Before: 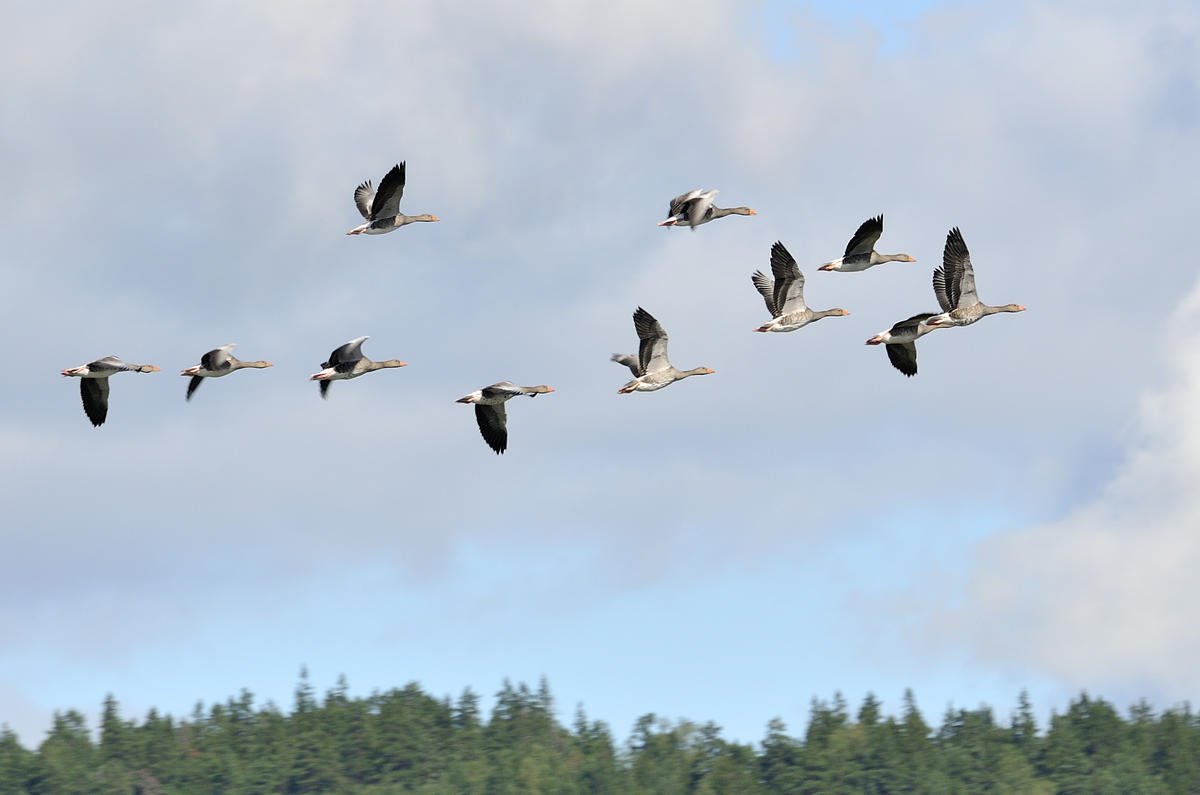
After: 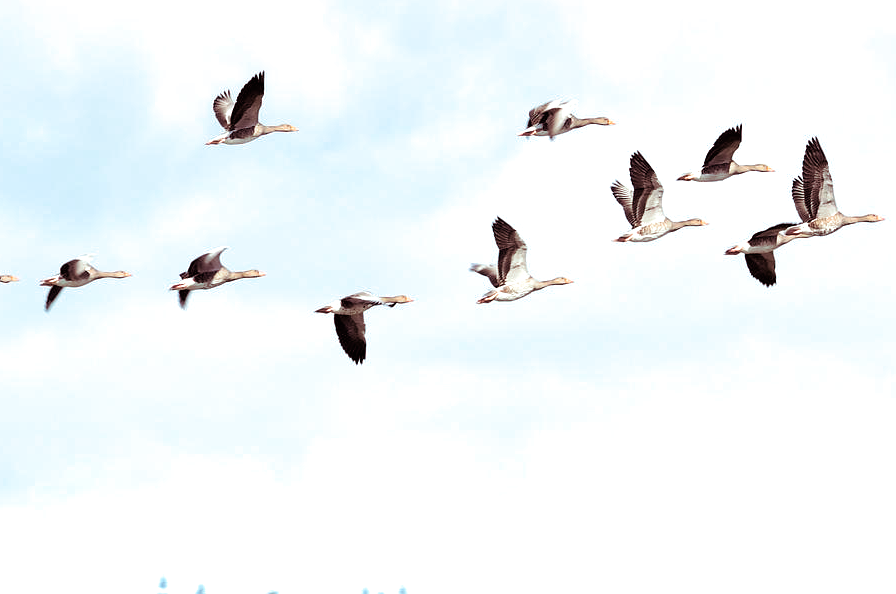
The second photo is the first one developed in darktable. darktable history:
crop and rotate: left 11.831%, top 11.346%, right 13.429%, bottom 13.899%
exposure: black level correction 0, exposure 0.7 EV, compensate exposure bias true, compensate highlight preservation false
split-toning: highlights › hue 180°
